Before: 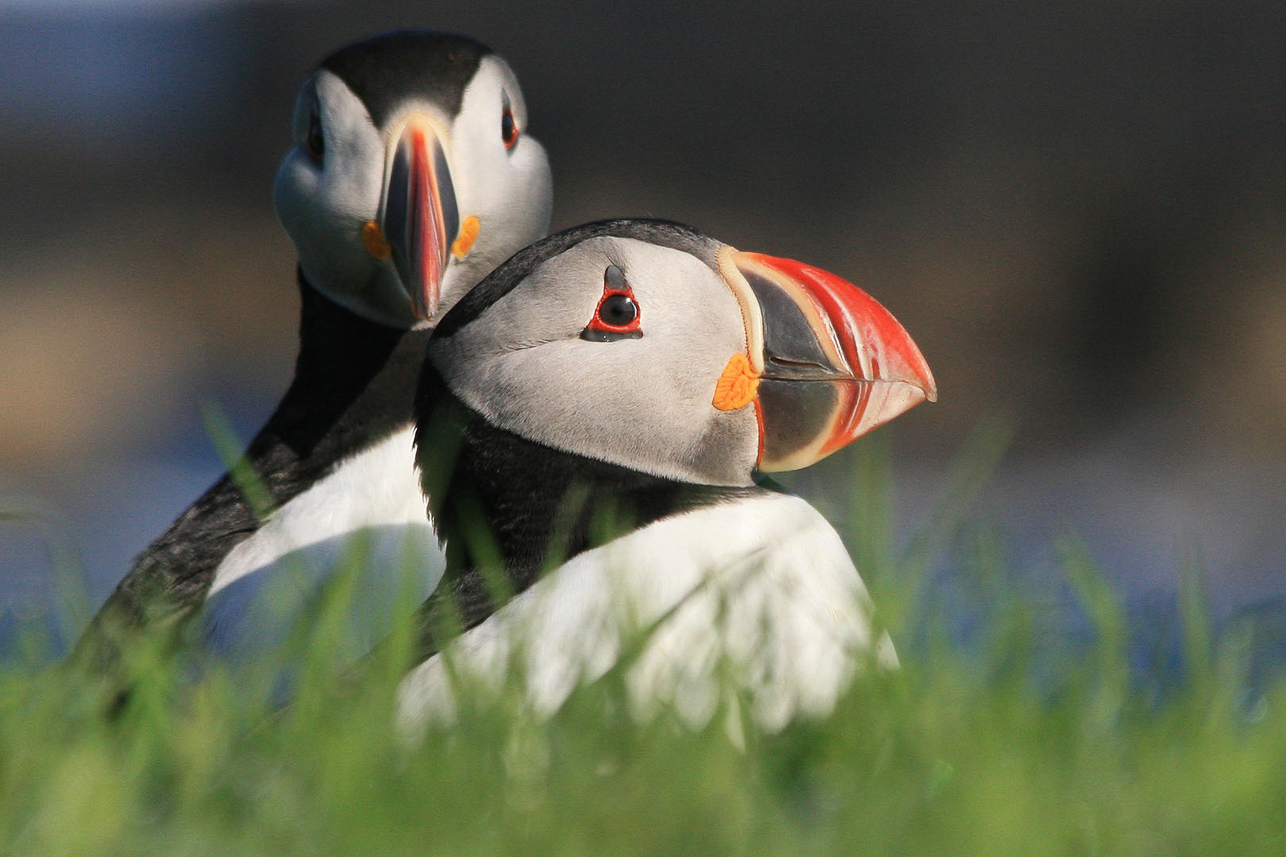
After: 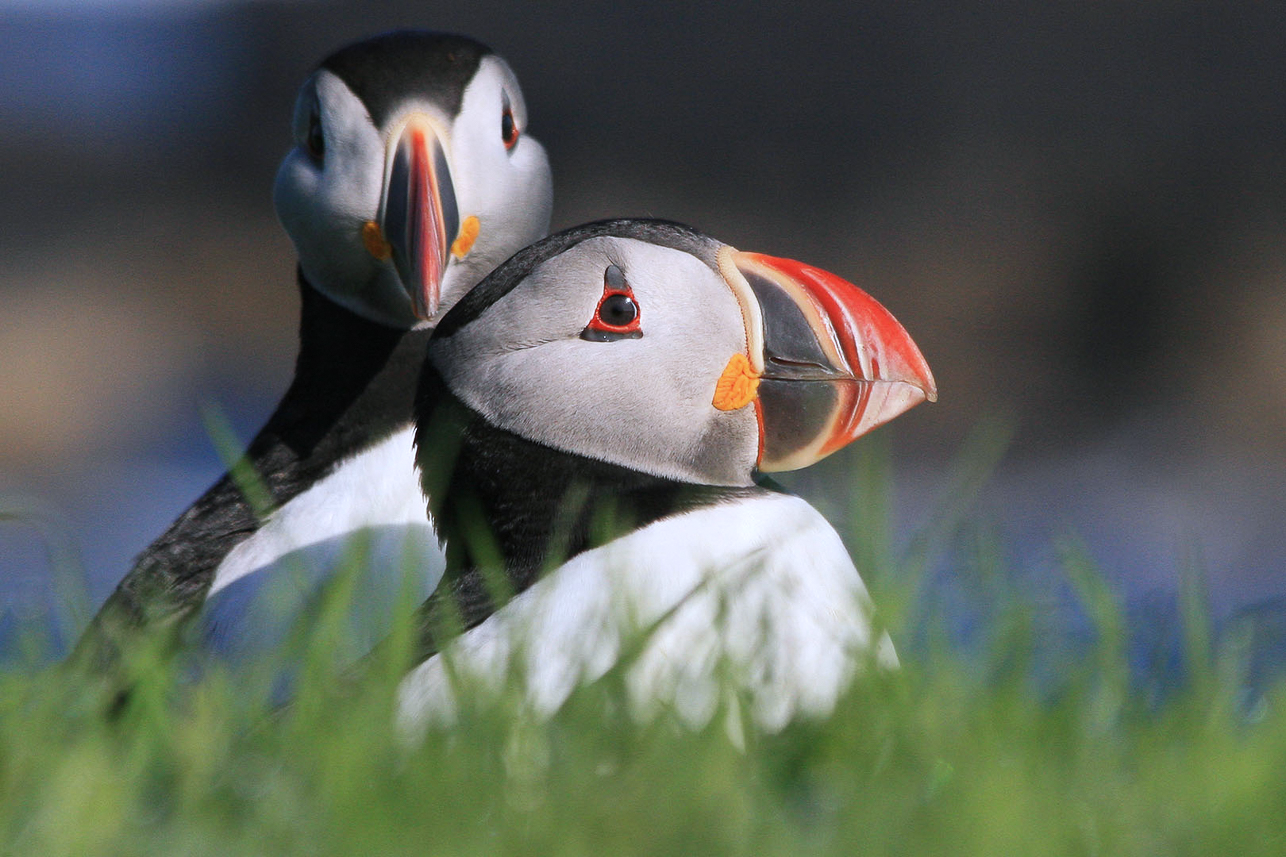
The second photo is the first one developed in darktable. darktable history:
white balance: red 0.967, blue 1.119, emerald 0.756
grain: coarseness 0.81 ISO, strength 1.34%, mid-tones bias 0%
